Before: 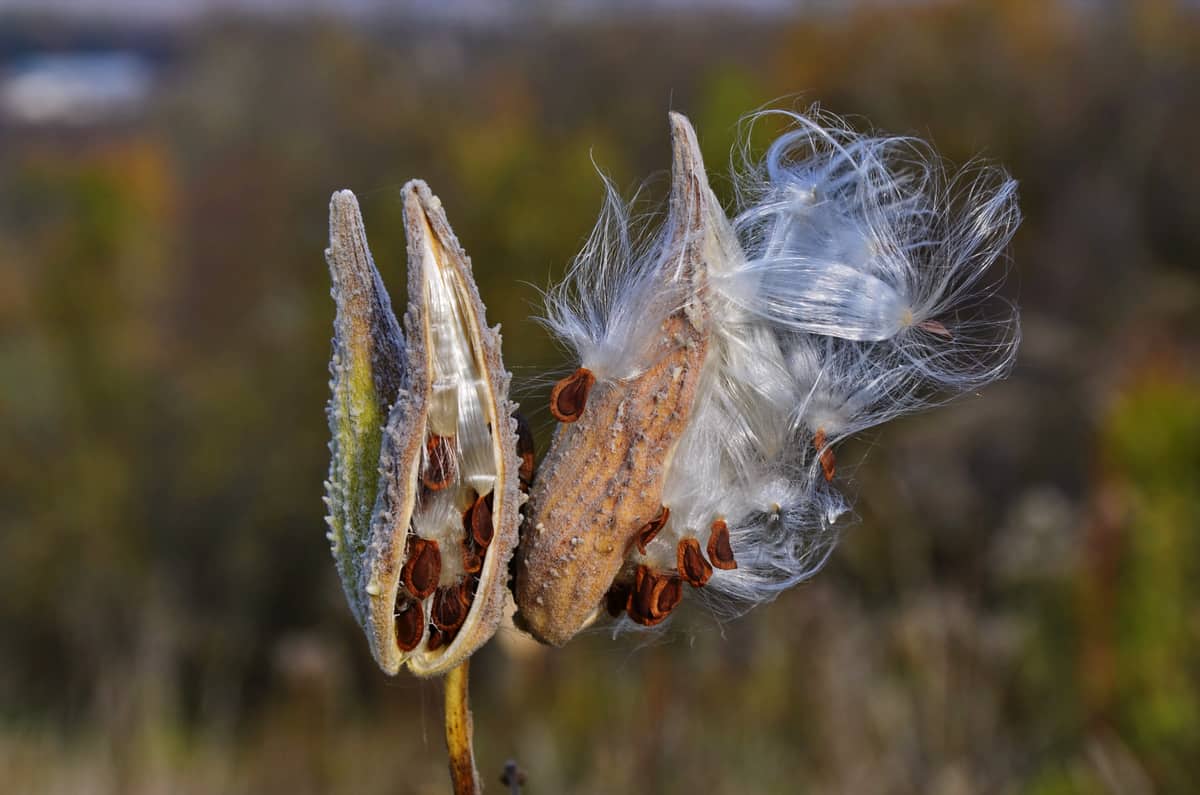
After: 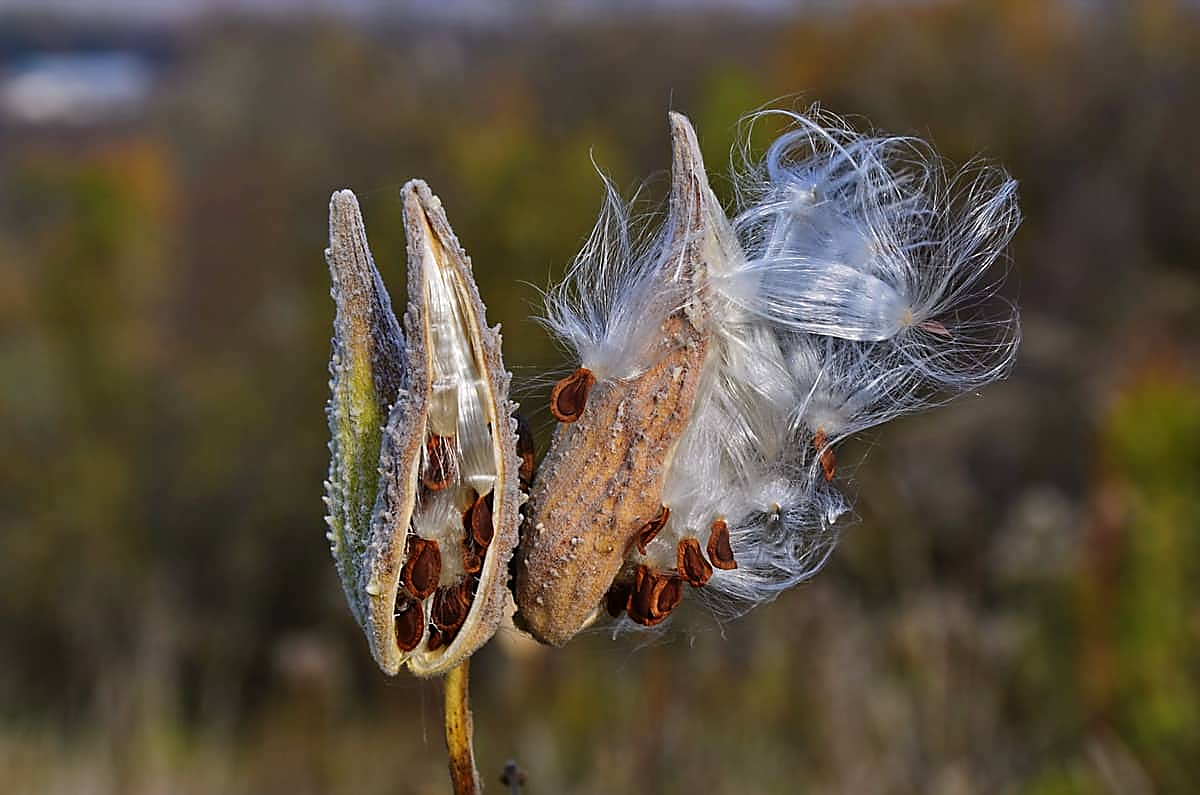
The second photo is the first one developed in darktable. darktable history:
sharpen: radius 1.375, amount 1.237, threshold 0.809
